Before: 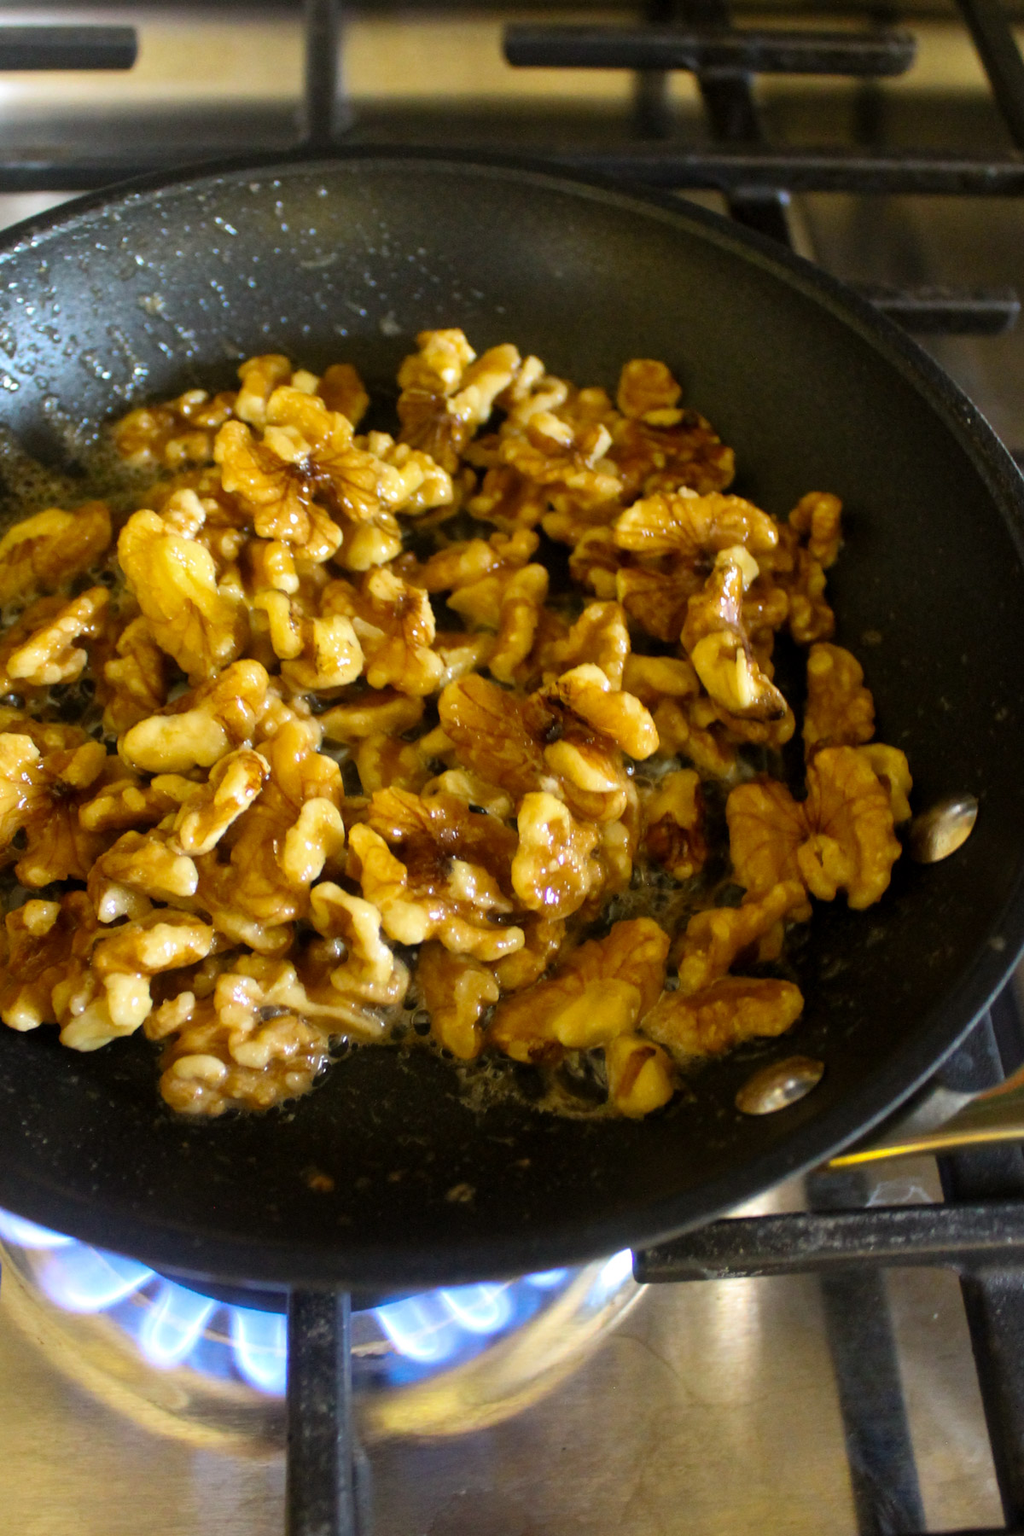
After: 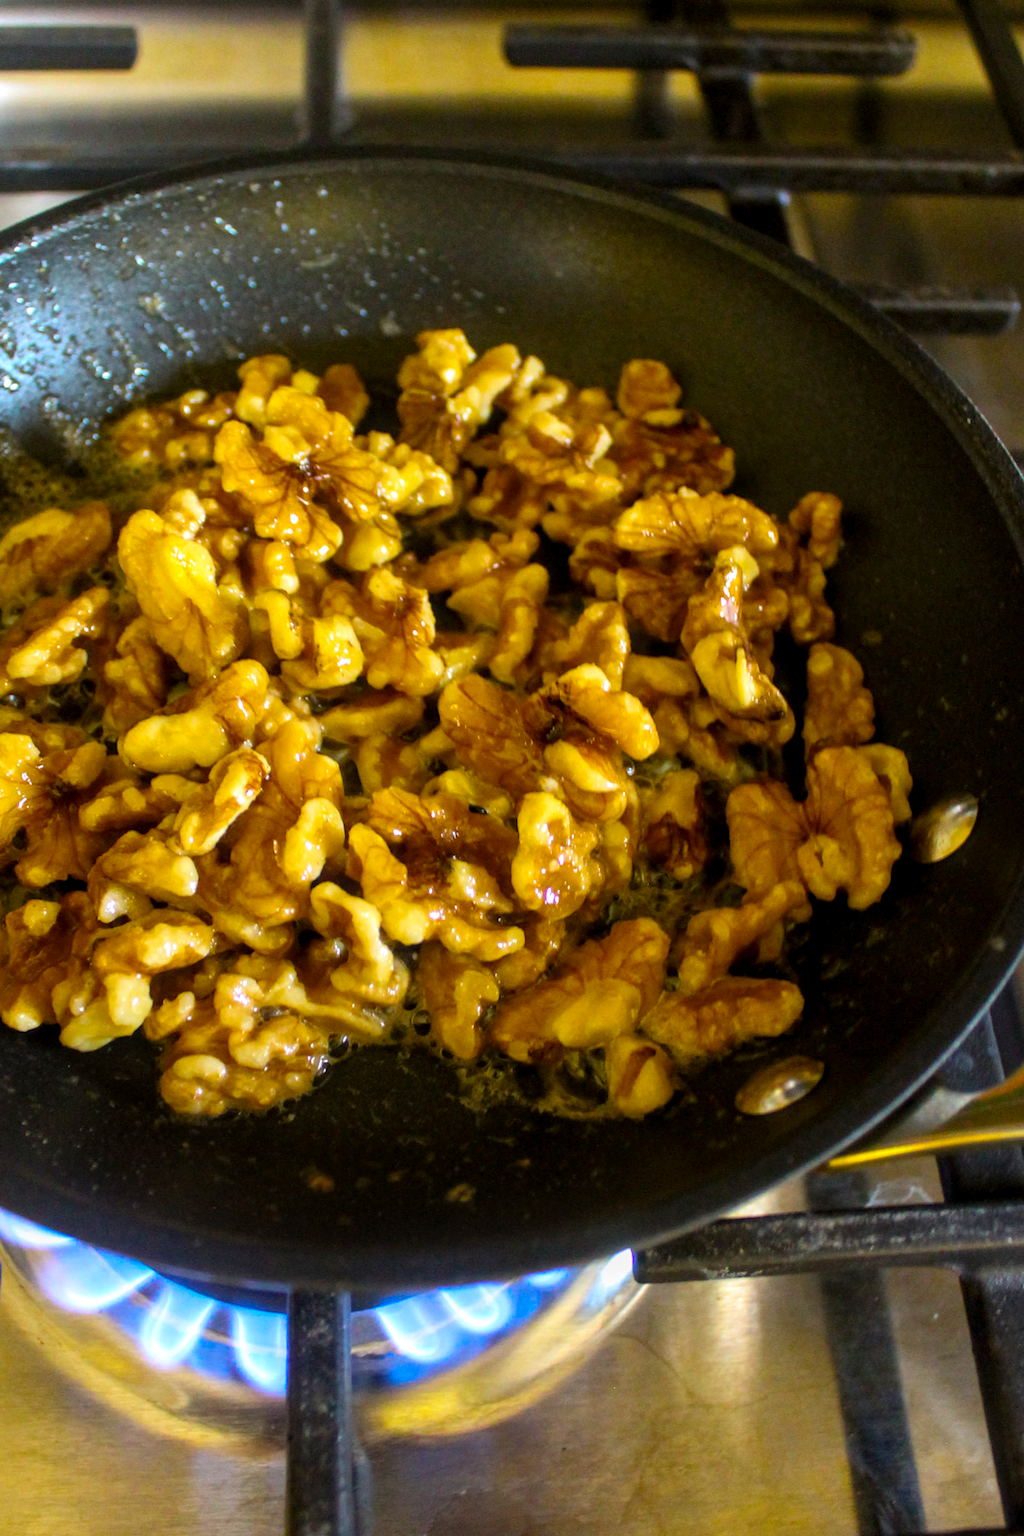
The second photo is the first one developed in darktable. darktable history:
local contrast: on, module defaults
color balance rgb: linear chroma grading › global chroma 9.31%, global vibrance 41.49%
